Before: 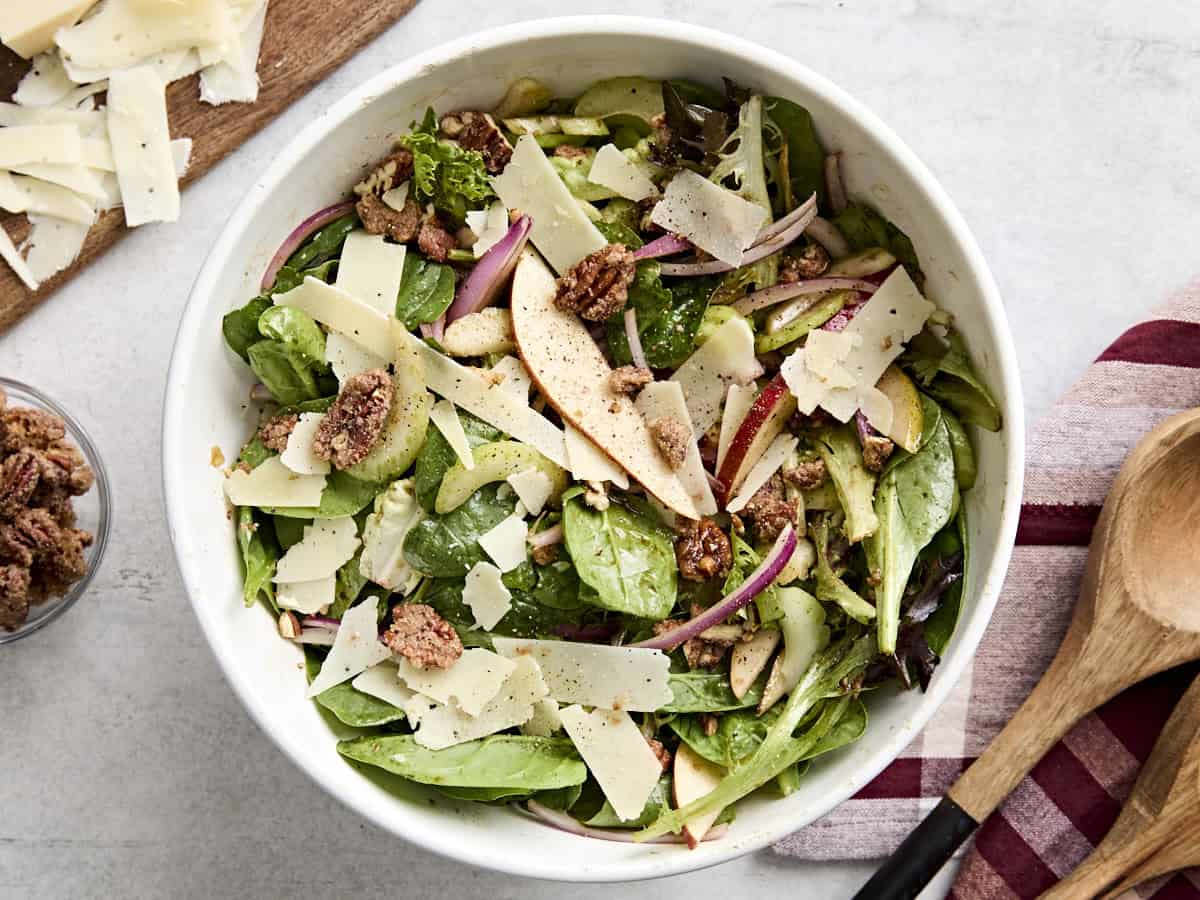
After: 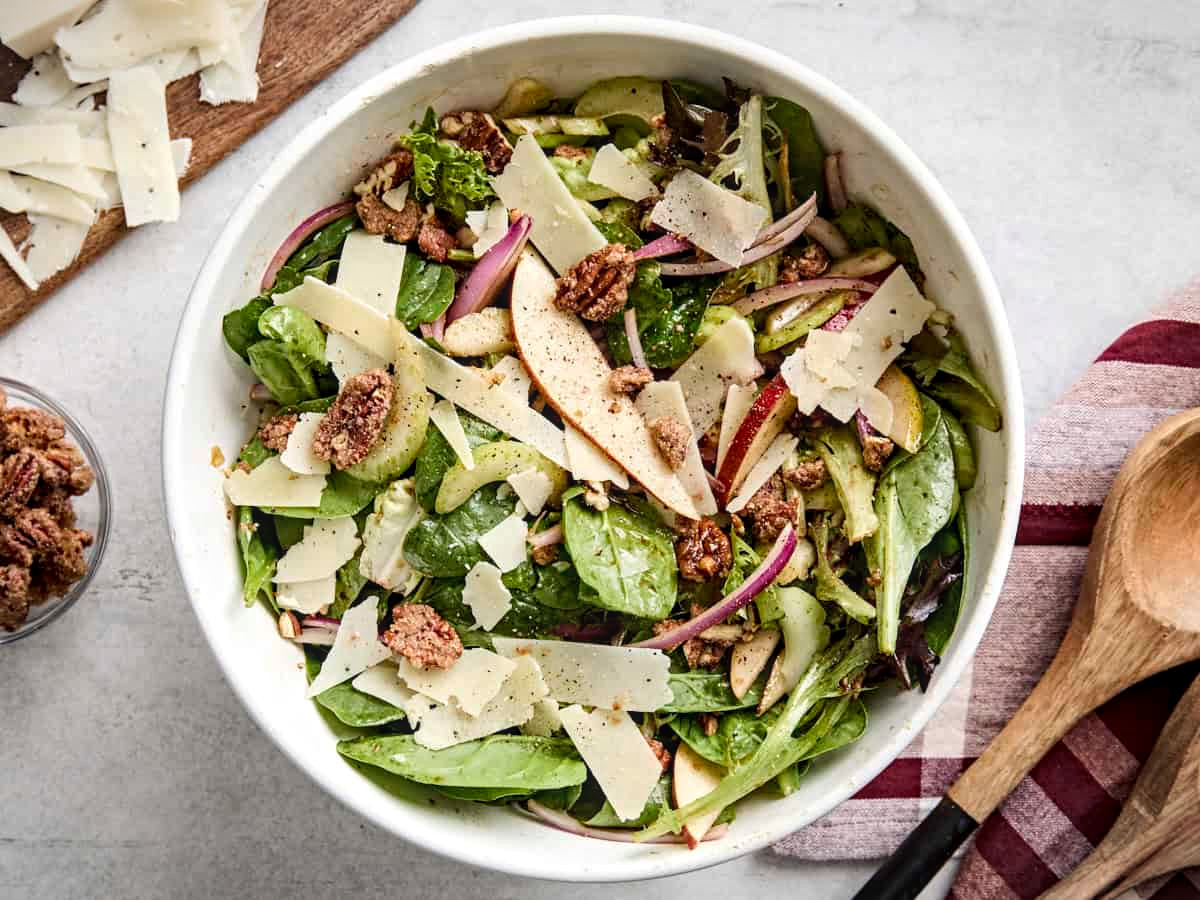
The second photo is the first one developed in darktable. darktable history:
local contrast: on, module defaults
vignetting: fall-off start 100%, brightness -0.282, width/height ratio 1.31
